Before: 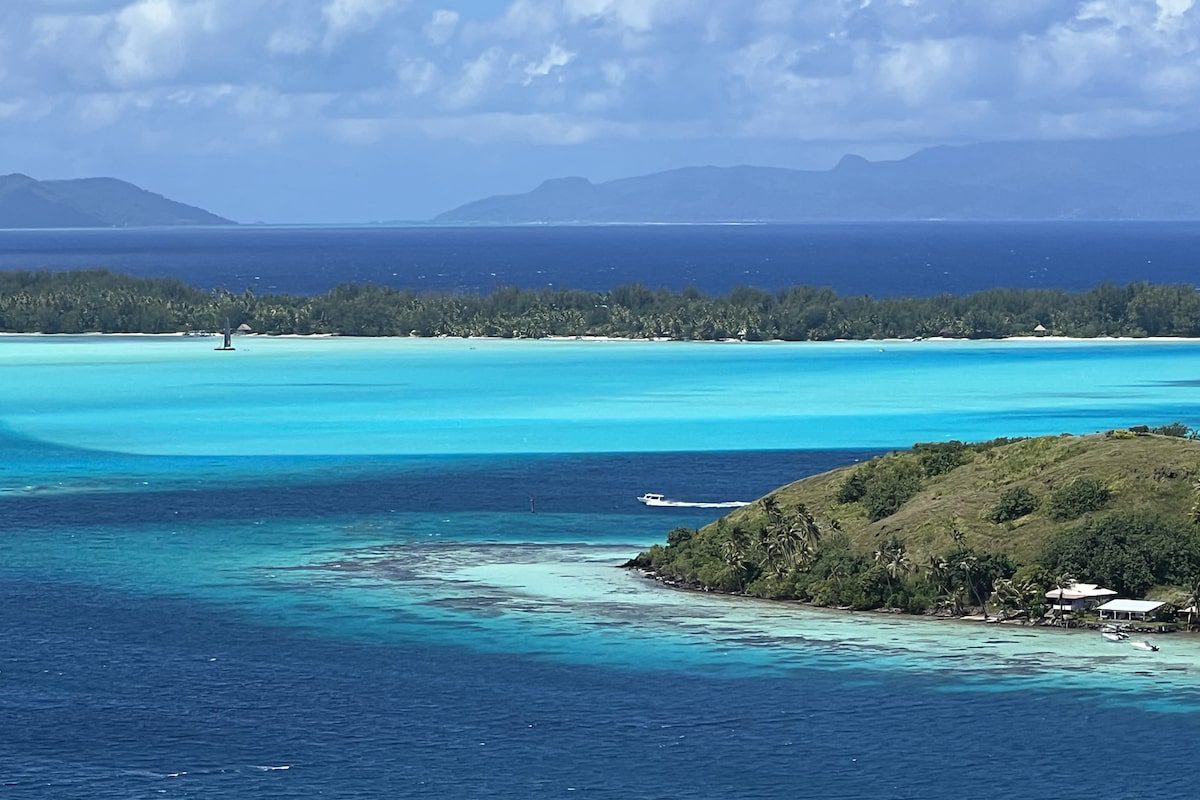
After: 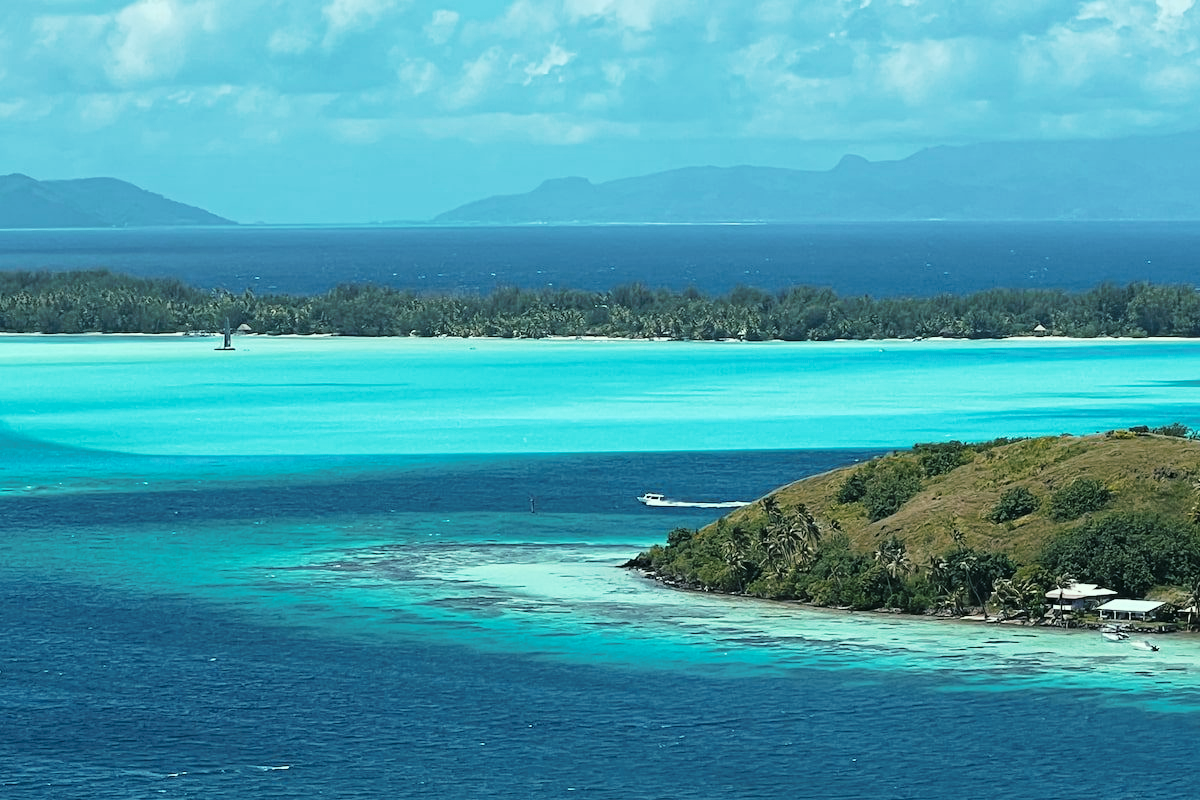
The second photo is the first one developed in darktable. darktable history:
tone curve: curves: ch0 [(0, 0) (0.003, 0.008) (0.011, 0.017) (0.025, 0.027) (0.044, 0.043) (0.069, 0.059) (0.1, 0.086) (0.136, 0.112) (0.177, 0.152) (0.224, 0.203) (0.277, 0.277) (0.335, 0.346) (0.399, 0.439) (0.468, 0.527) (0.543, 0.613) (0.623, 0.693) (0.709, 0.787) (0.801, 0.863) (0.898, 0.927) (1, 1)], preserve colors none
color look up table: target L [90.76, 91.54, 84.48, 64.41, 61.15, 62.06, 46.58, 50.46, 41.14, 37.14, 30.77, 22.59, 200.5, 80.21, 87.22, 64.46, 61.16, 56.28, 57.44, 53.61, 50.04, 47.13, 38.75, 29.64, 19.69, 85.12, 78.19, 85, 77.71, 68.11, 71.57, 54.17, 64.49, 50.17, 43.73, 33.06, 45.76, 28.21, 19.4, 11.99, 92.8, 86.2, 71.36, 71.8, 54.32, 57.09, 53.49, 42.17, 4.532], target a [-34.89, -36.2, -67.82, -59.13, -29.26, -45.58, -39.02, -12.61, -11.16, -30.2, -8.703, -22.9, 0, -0.92, -1.229, 0.256, 36.75, 50.42, 17.18, 27.94, 69.46, 61.39, 54.01, 39.26, 12.28, -10.8, 18.62, 12.26, 28.01, 40.84, 5.946, 22.51, -7.993, 45.58, 4.709, -4.474, 19.01, 31.33, 4.958, -3.908, -48.21, -51.43, -39, -21.22, -38.96, -19.29, -20.64, -16.72, -7.959], target b [70.98, 88.15, 38.02, 56.92, 55.74, 25.99, 39.96, 25.49, 37.7, 23.17, 31.05, 14.4, 0, 68.53, 3.839, 60.42, 29.57, 18.67, 9.346, 51.27, 24.68, 42.48, 12.12, 31.63, 26.1, -17.92, -3.169, -19.7, -28.08, -12.95, -35.15, -16.52, -46.78, -31.3, -57.48, 0.334, -61.52, -8.828, -30.06, -19.73, -8.967, 3.457, -17.85, -34.69, 4.26, -23.61, -3.183, -15.36, 0.671], num patches 49
